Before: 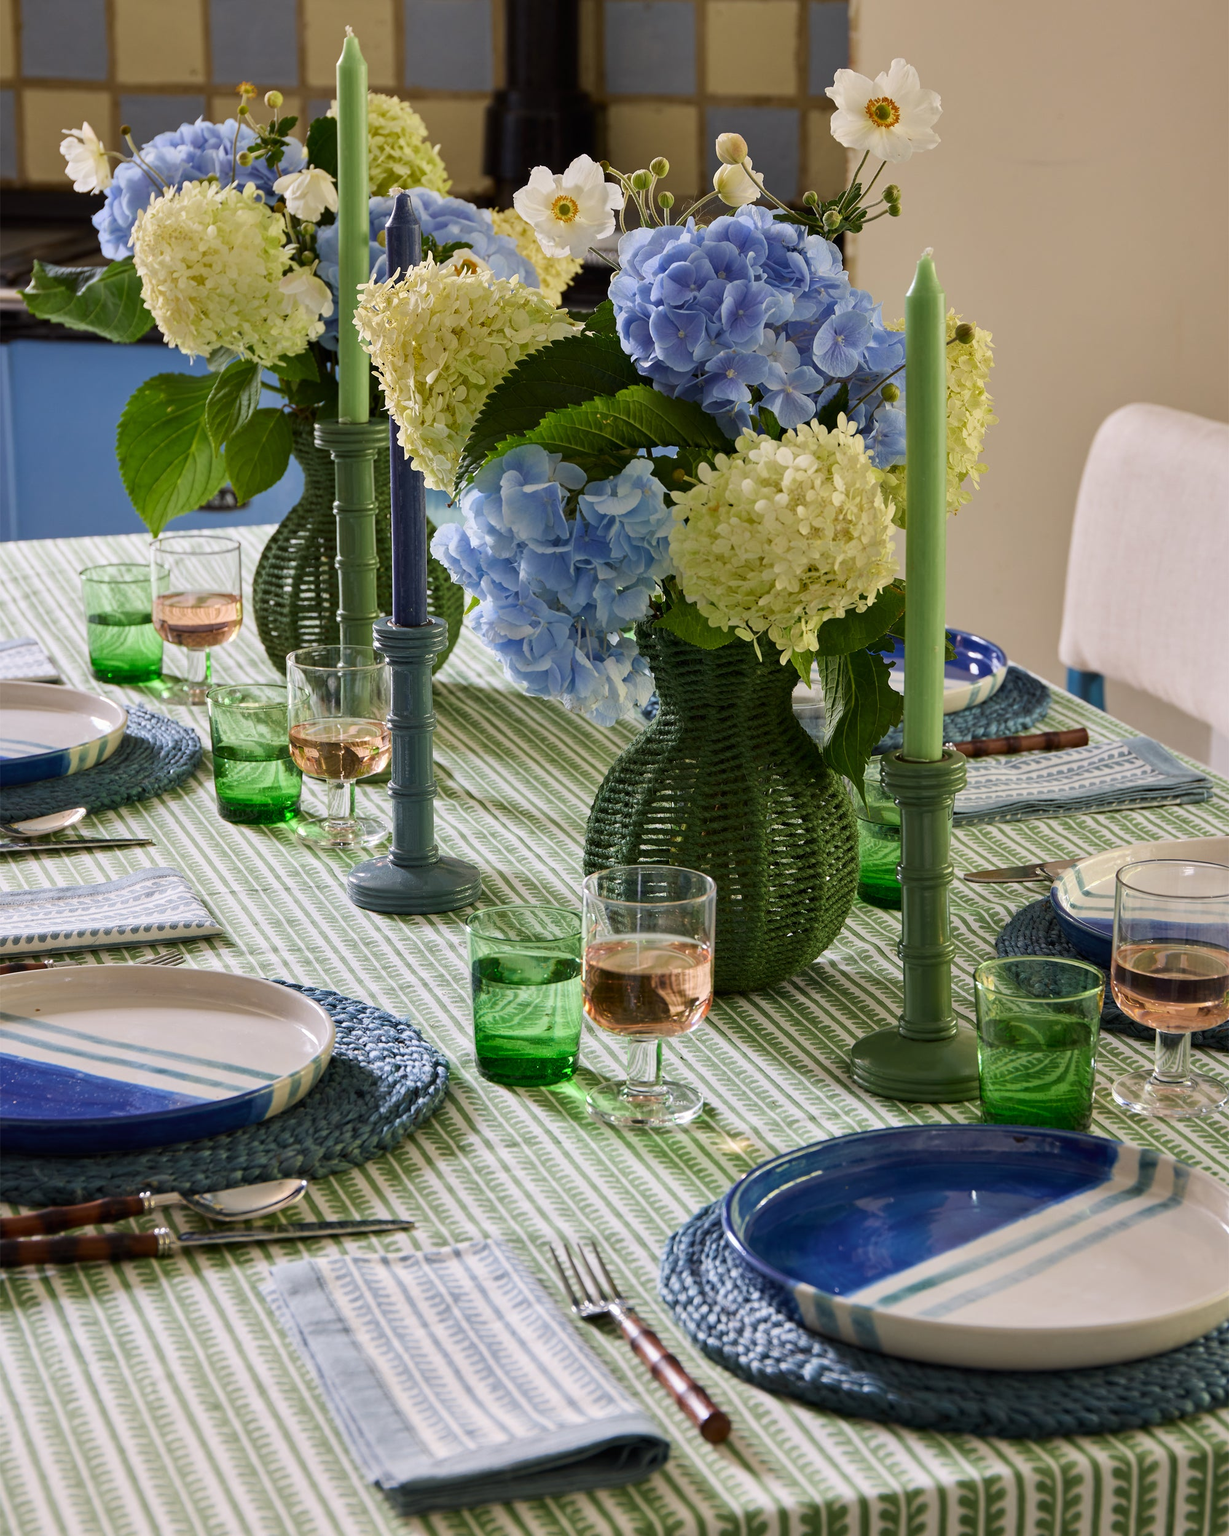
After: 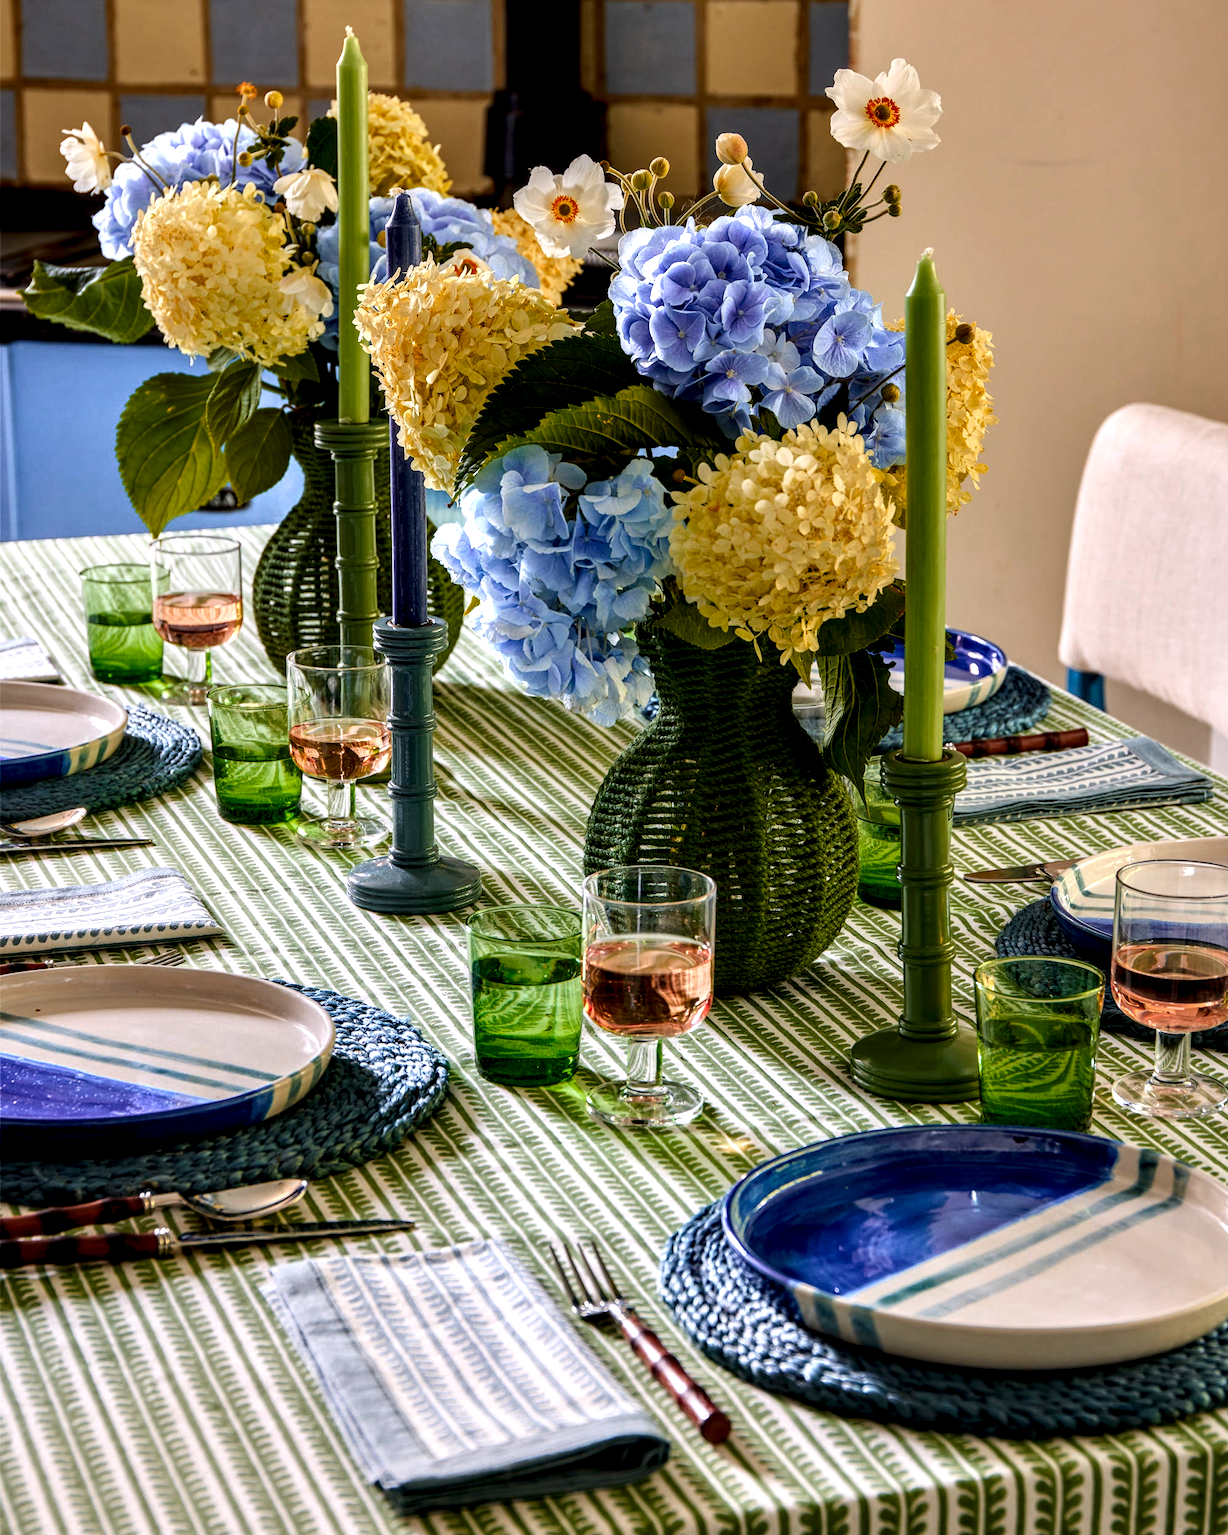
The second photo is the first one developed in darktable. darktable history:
color zones: curves: ch0 [(0.473, 0.374) (0.742, 0.784)]; ch1 [(0.354, 0.737) (0.742, 0.705)]; ch2 [(0.318, 0.421) (0.758, 0.532)]
local contrast: highlights 19%, detail 186%
